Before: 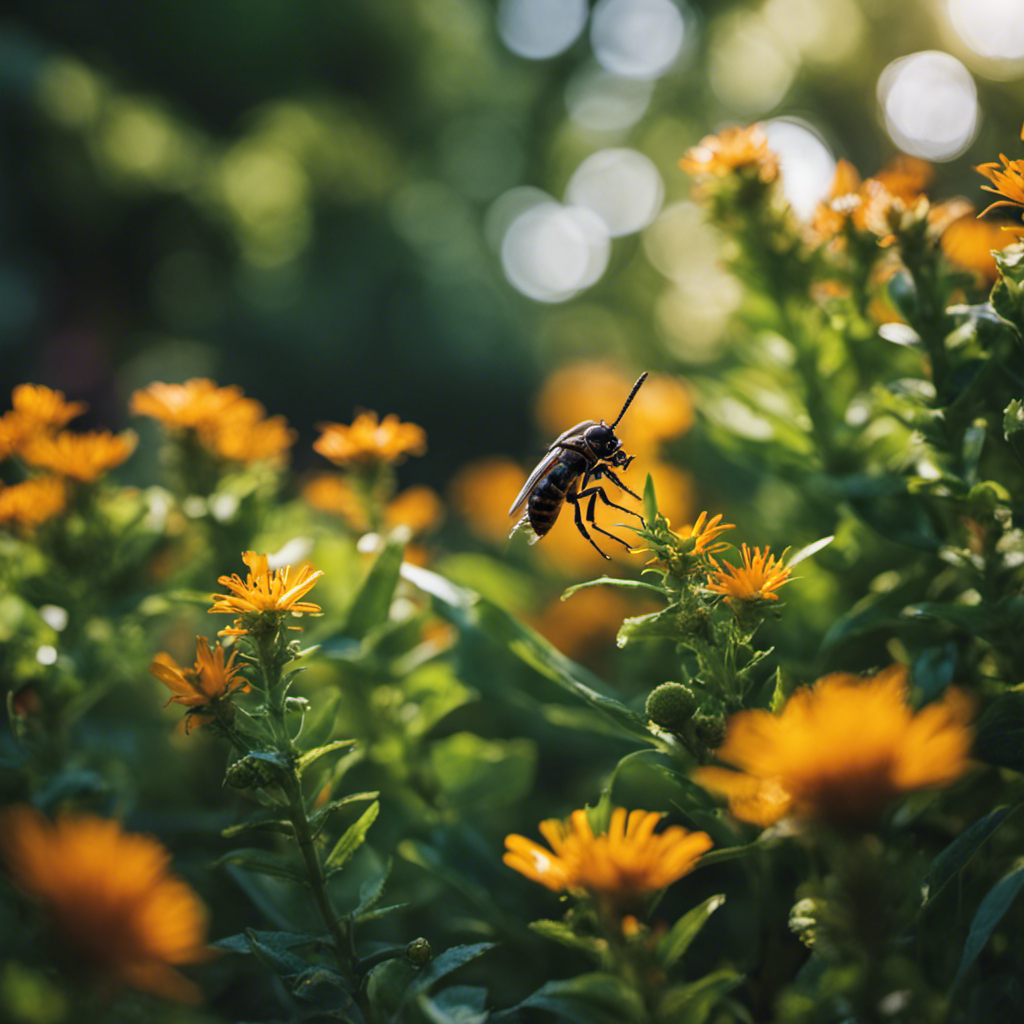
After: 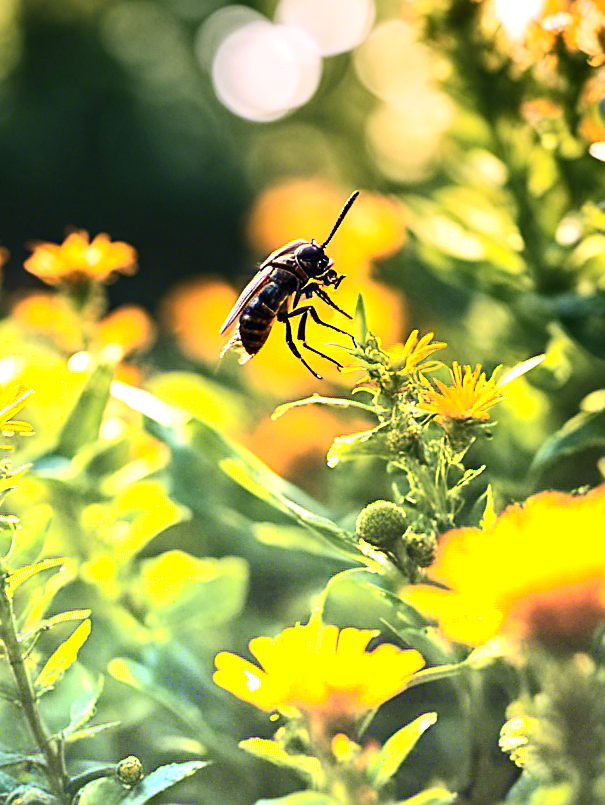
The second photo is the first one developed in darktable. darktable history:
sharpen: on, module defaults
graduated density: density -3.9 EV
crop and rotate: left 28.256%, top 17.734%, right 12.656%, bottom 3.573%
exposure: exposure 0.6 EV, compensate highlight preservation false
contrast brightness saturation: contrast 0.28
color correction: highlights a* 12.23, highlights b* 5.41
haze removal: compatibility mode true, adaptive false
